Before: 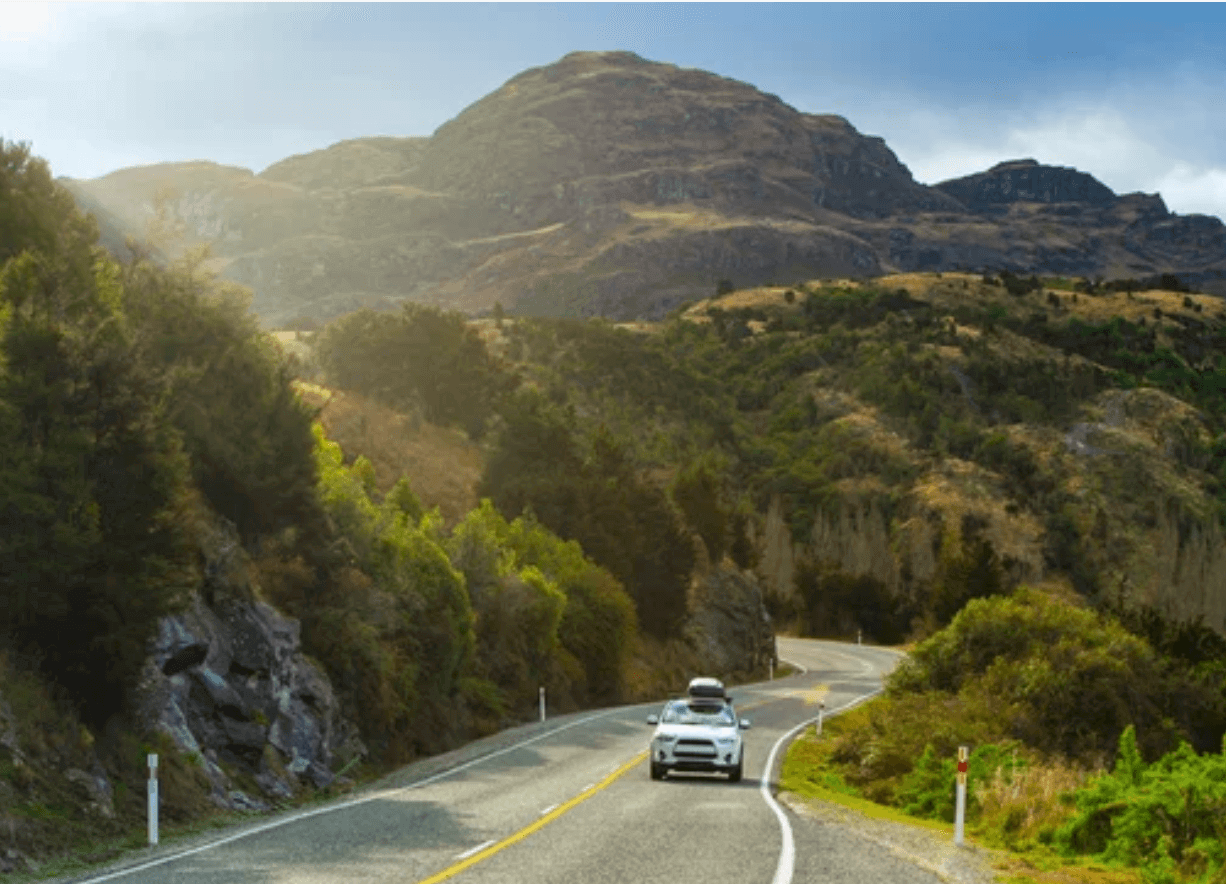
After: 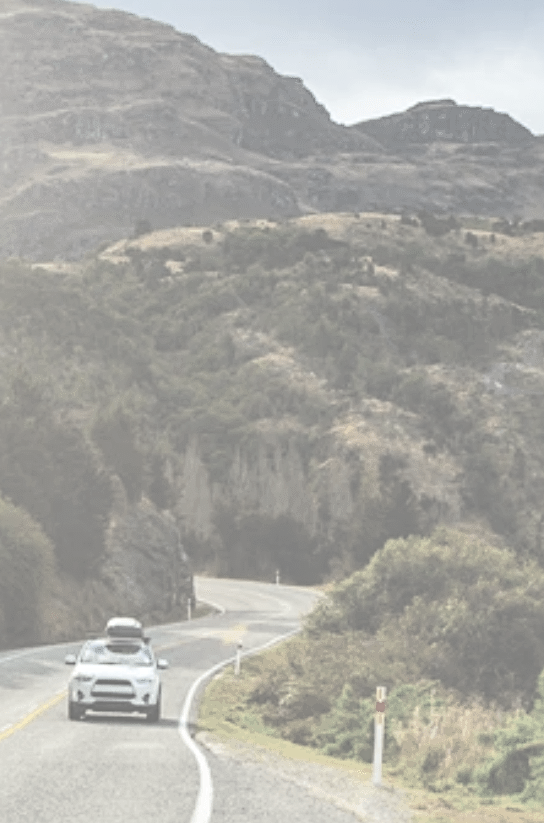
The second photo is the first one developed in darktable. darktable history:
sharpen: radius 2.527, amount 0.324
local contrast: detail 110%
crop: left 47.549%, top 6.788%, right 8.008%
color balance rgb: global offset › luminance 0.274%, global offset › hue 171.86°, perceptual saturation grading › global saturation 25.47%, global vibrance 9.173%
tone equalizer: -8 EV -1.05 EV, -7 EV -1.02 EV, -6 EV -0.875 EV, -5 EV -0.566 EV, -3 EV 0.559 EV, -2 EV 0.863 EV, -1 EV 0.986 EV, +0 EV 1.07 EV, edges refinement/feathering 500, mask exposure compensation -1.57 EV, preserve details no
shadows and highlights: shadows 37.26, highlights -26.94, soften with gaussian
exposure: black level correction -0.014, exposure -0.187 EV, compensate highlight preservation false
contrast brightness saturation: contrast -0.323, brightness 0.73, saturation -0.798
